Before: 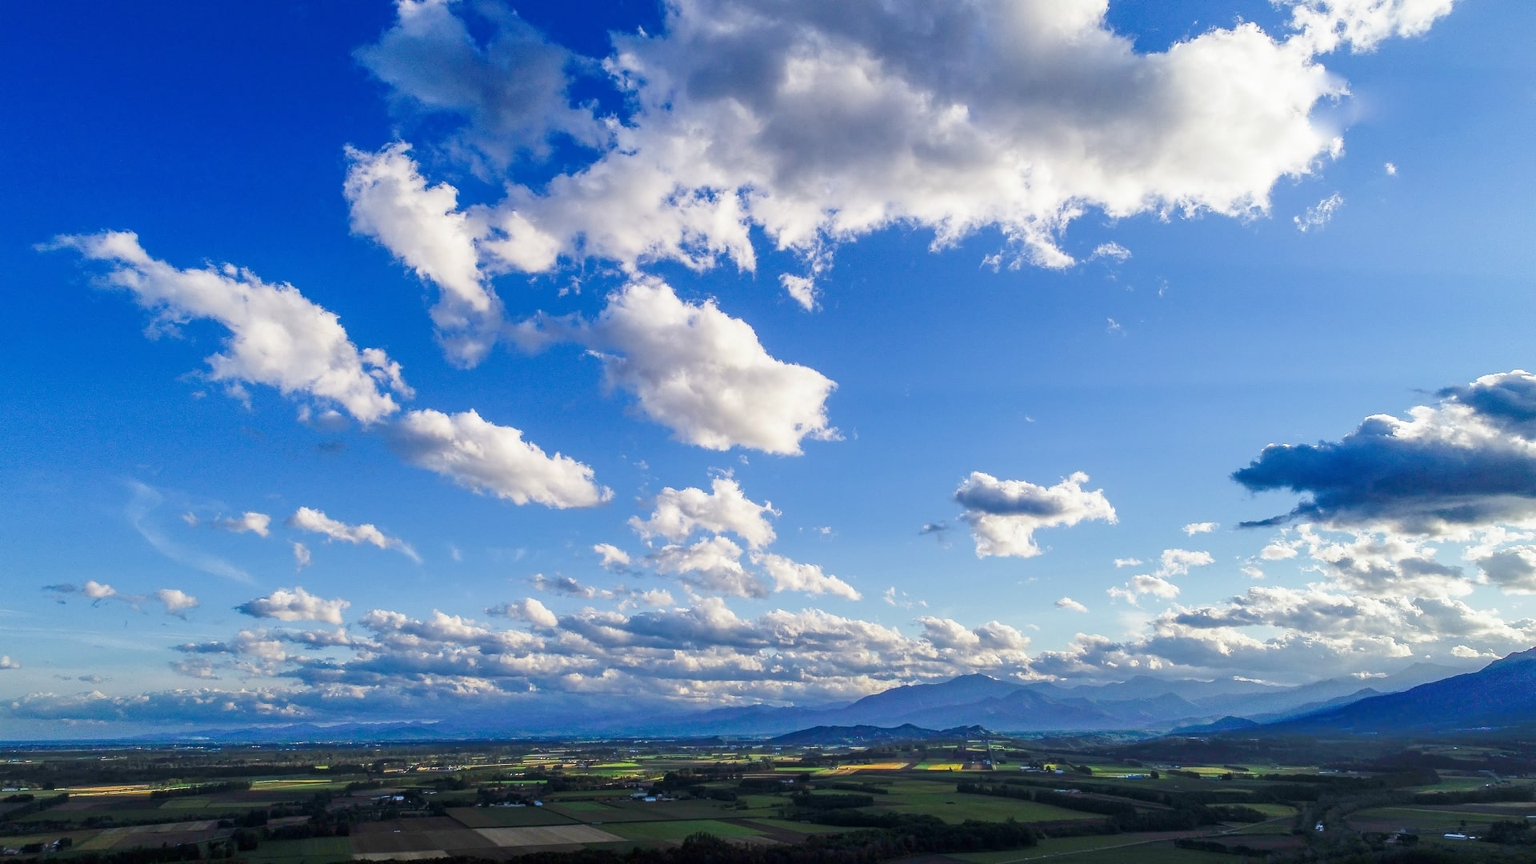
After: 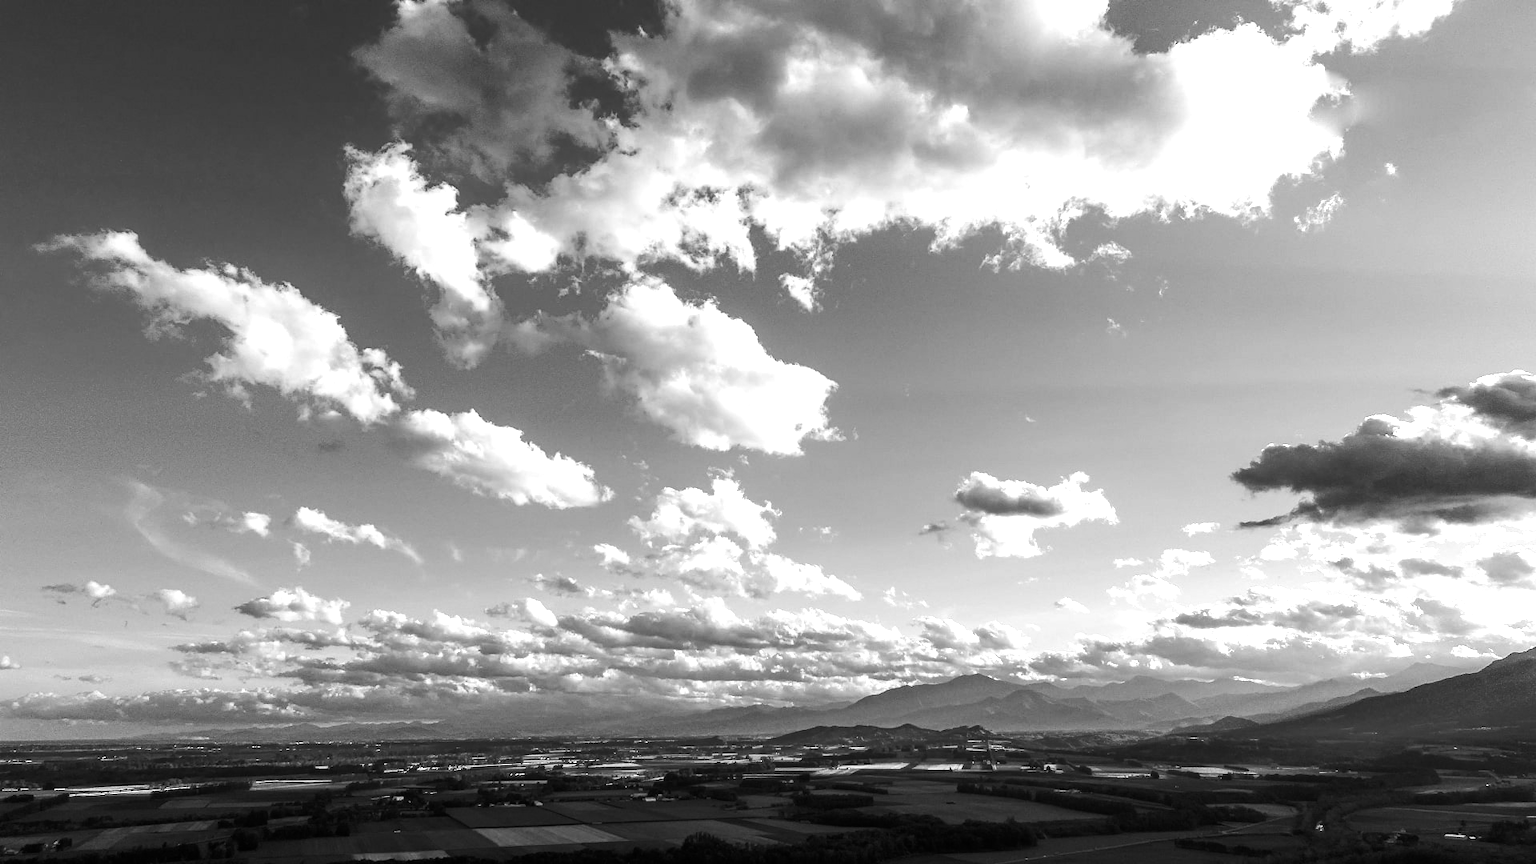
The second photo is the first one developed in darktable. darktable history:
tone equalizer: -8 EV -0.75 EV, -7 EV -0.7 EV, -6 EV -0.6 EV, -5 EV -0.4 EV, -3 EV 0.4 EV, -2 EV 0.6 EV, -1 EV 0.7 EV, +0 EV 0.75 EV, edges refinement/feathering 500, mask exposure compensation -1.57 EV, preserve details no
white balance: red 1.08, blue 0.791
monochrome: size 1
